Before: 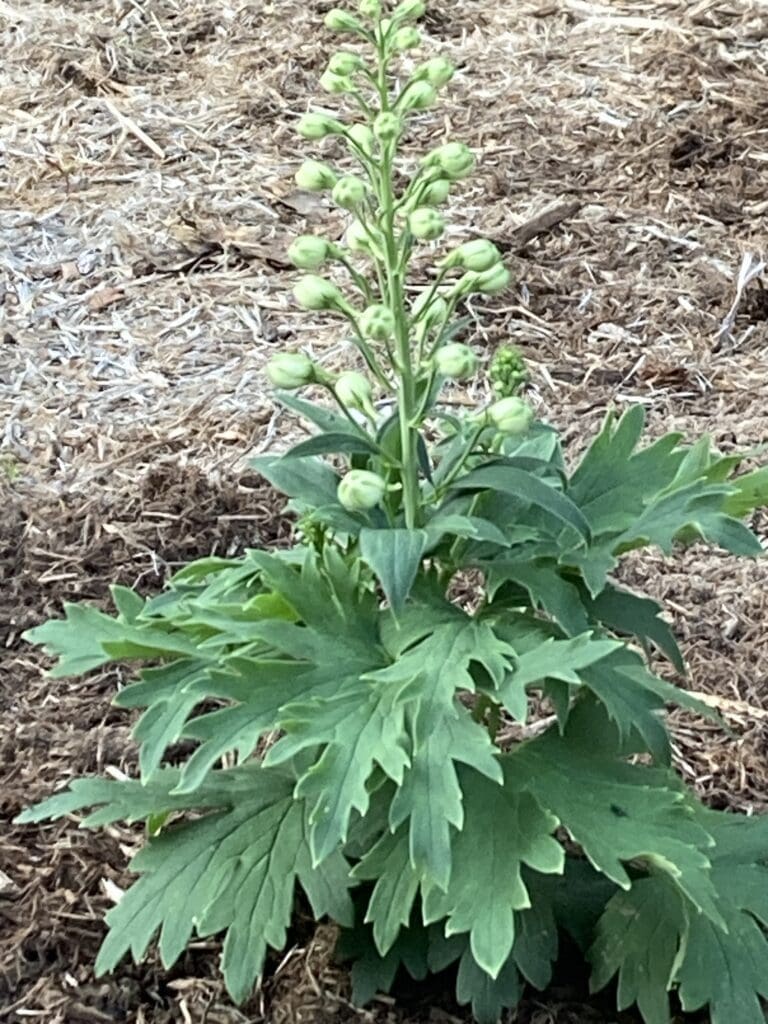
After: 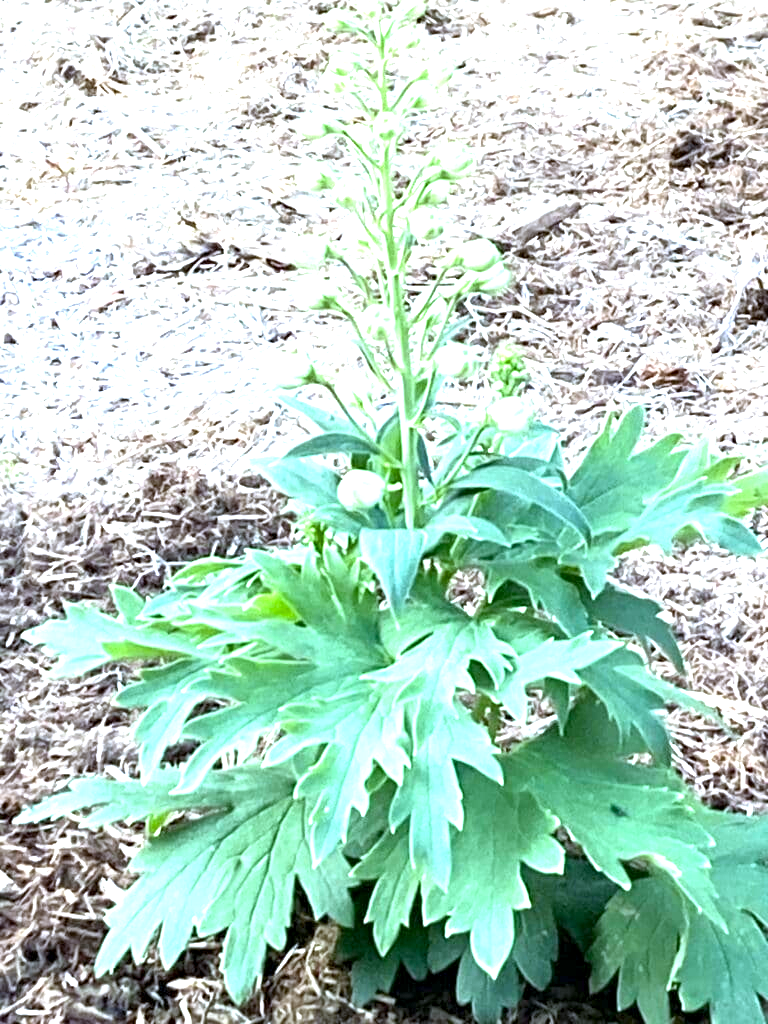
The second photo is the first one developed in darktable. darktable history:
exposure: black level correction 0.001, exposure 1.719 EV, compensate exposure bias true, compensate highlight preservation false
white balance: red 0.931, blue 1.11
color balance rgb: perceptual saturation grading › global saturation 10%, global vibrance 20%
